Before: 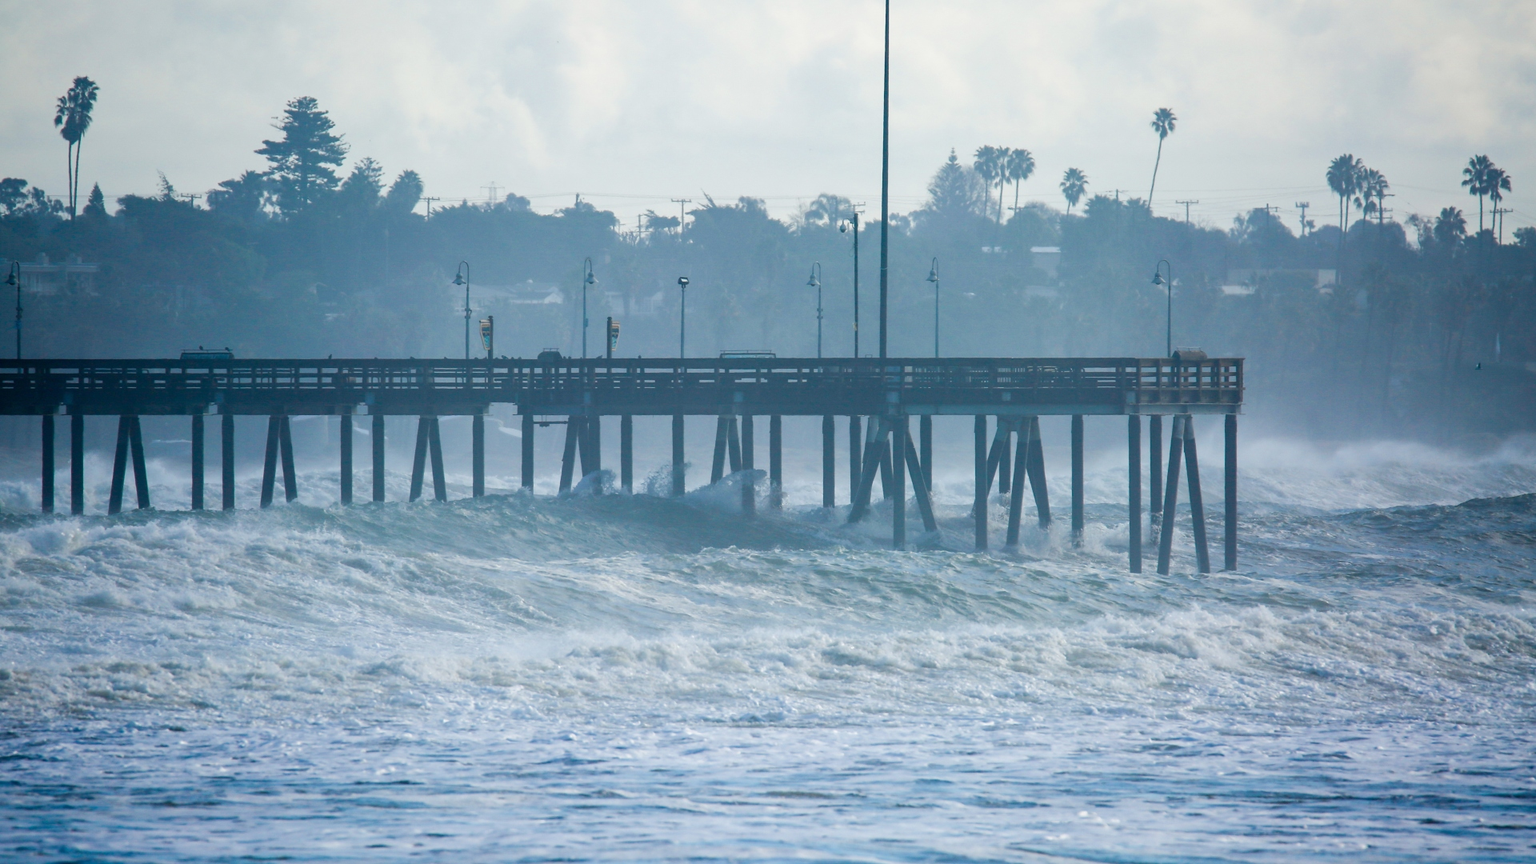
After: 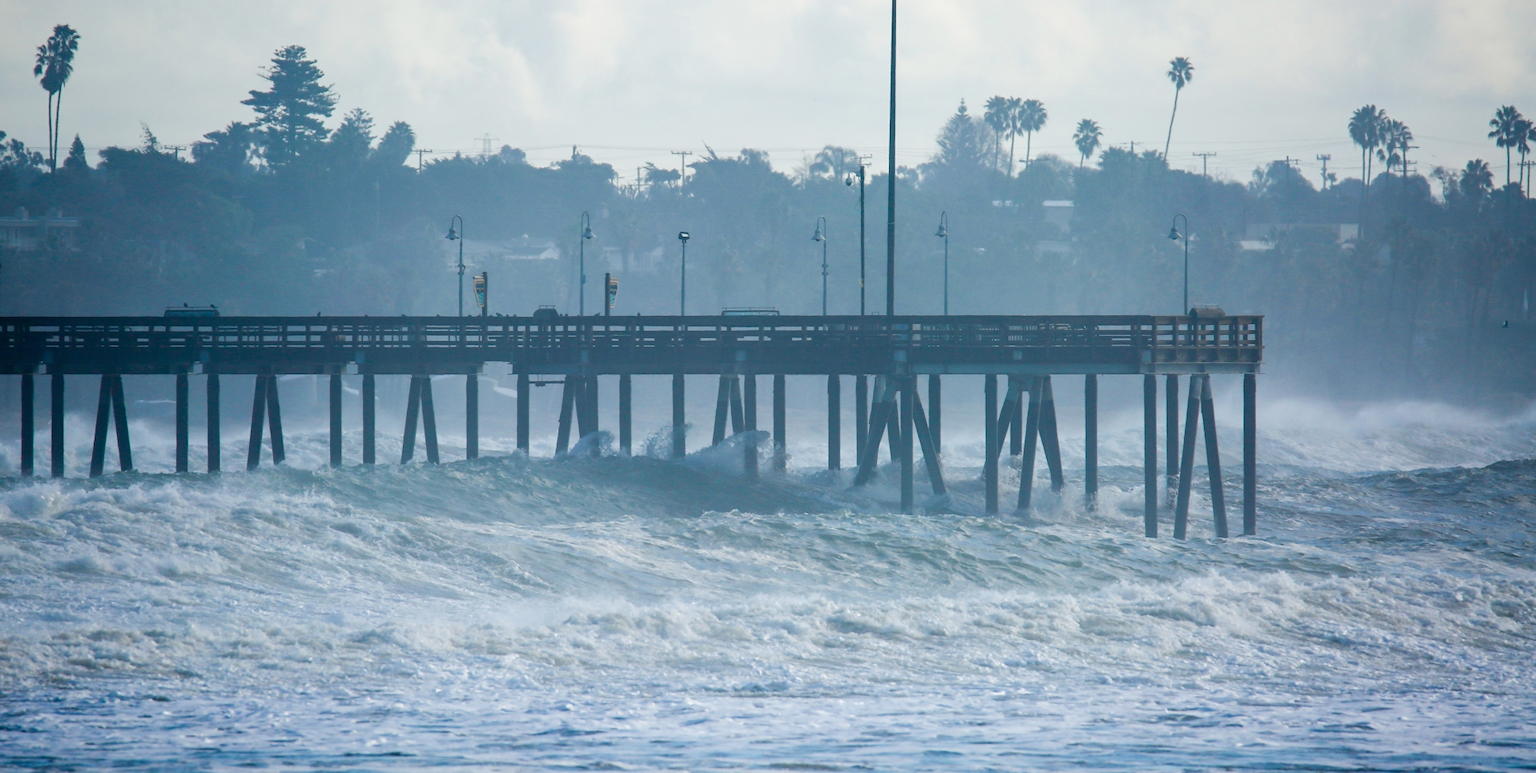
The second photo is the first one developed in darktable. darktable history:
crop: left 1.446%, top 6.184%, right 1.737%, bottom 7.112%
